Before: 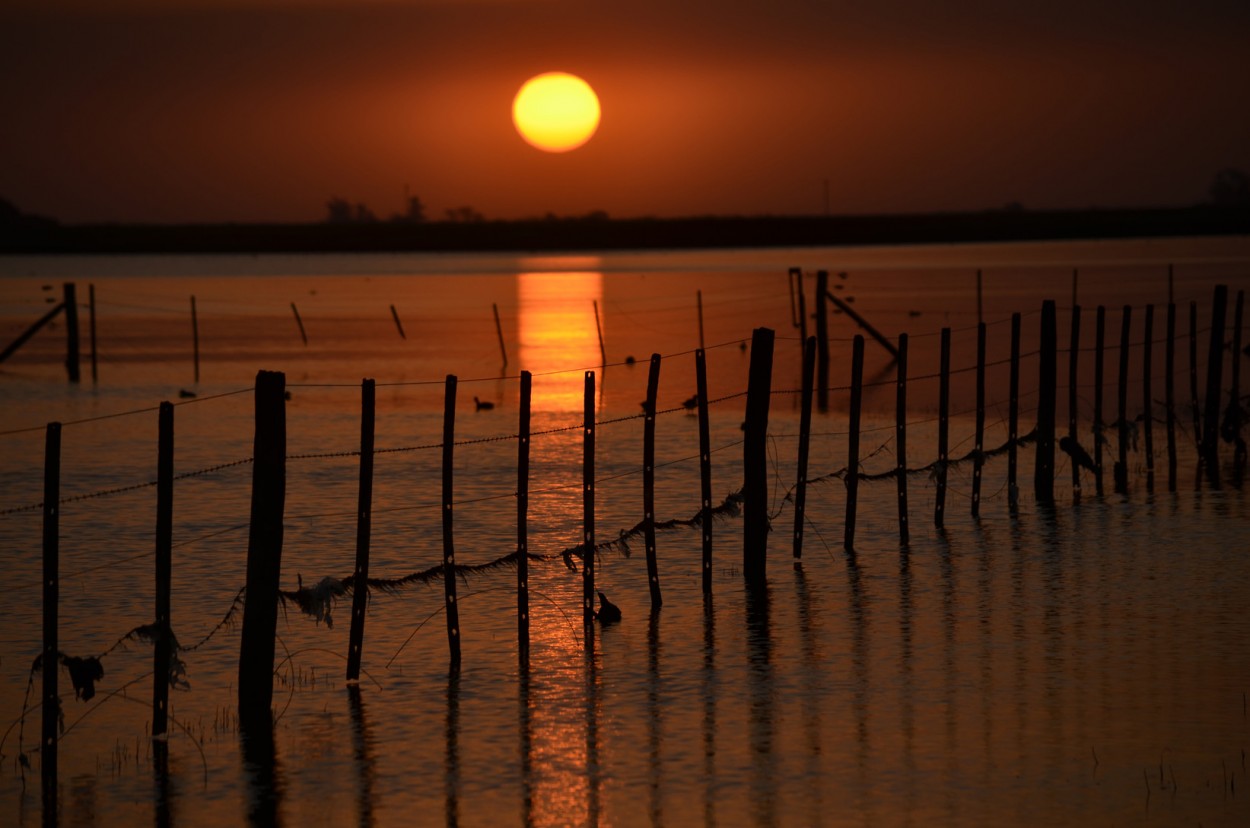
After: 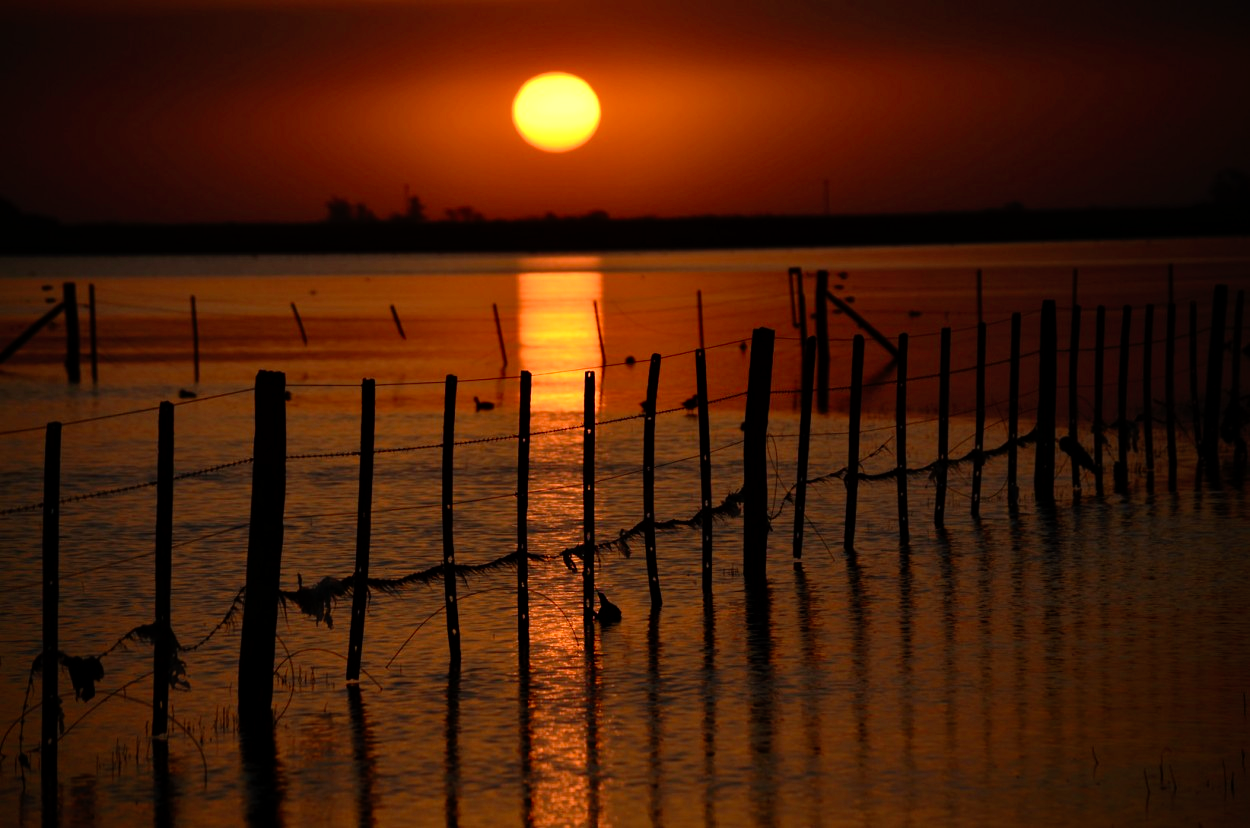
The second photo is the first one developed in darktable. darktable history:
tone curve: curves: ch0 [(0, 0) (0.003, 0.003) (0.011, 0.003) (0.025, 0.007) (0.044, 0.014) (0.069, 0.02) (0.1, 0.03) (0.136, 0.054) (0.177, 0.099) (0.224, 0.156) (0.277, 0.227) (0.335, 0.302) (0.399, 0.375) (0.468, 0.456) (0.543, 0.54) (0.623, 0.625) (0.709, 0.717) (0.801, 0.807) (0.898, 0.895) (1, 1)], preserve colors none
exposure: black level correction 0.001, exposure 0.5 EV, compensate exposure bias true, compensate highlight preservation false
color calibration: illuminant Planckian (black body), adaptation linear Bradford (ICC v4), x 0.361, y 0.366, temperature 4511.61 K, saturation algorithm version 1 (2020)
